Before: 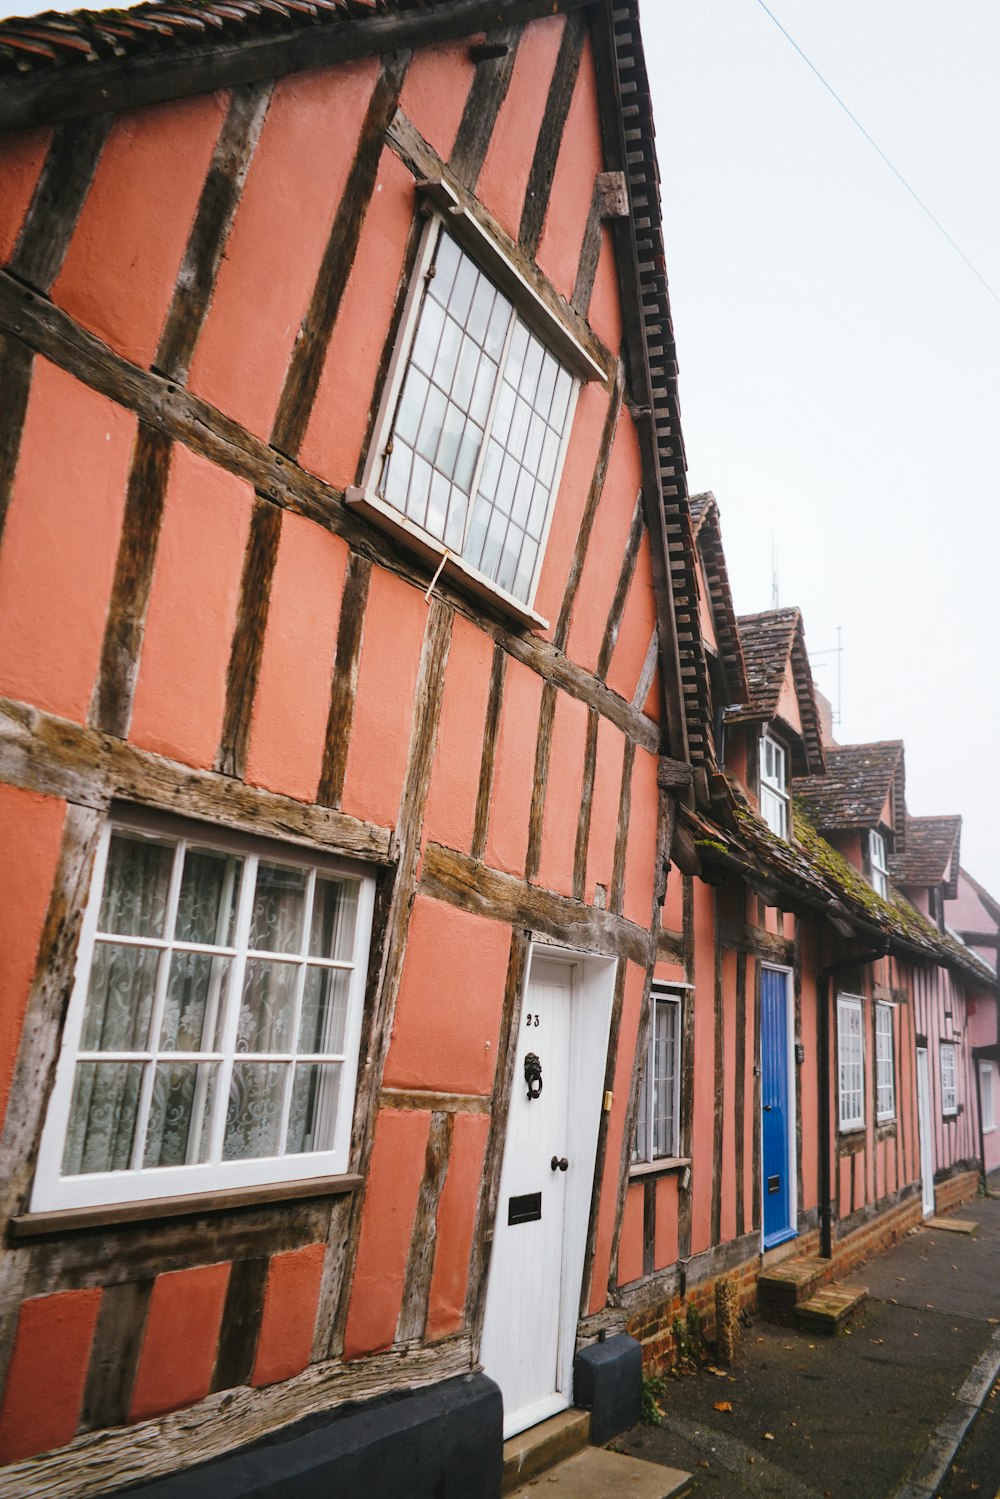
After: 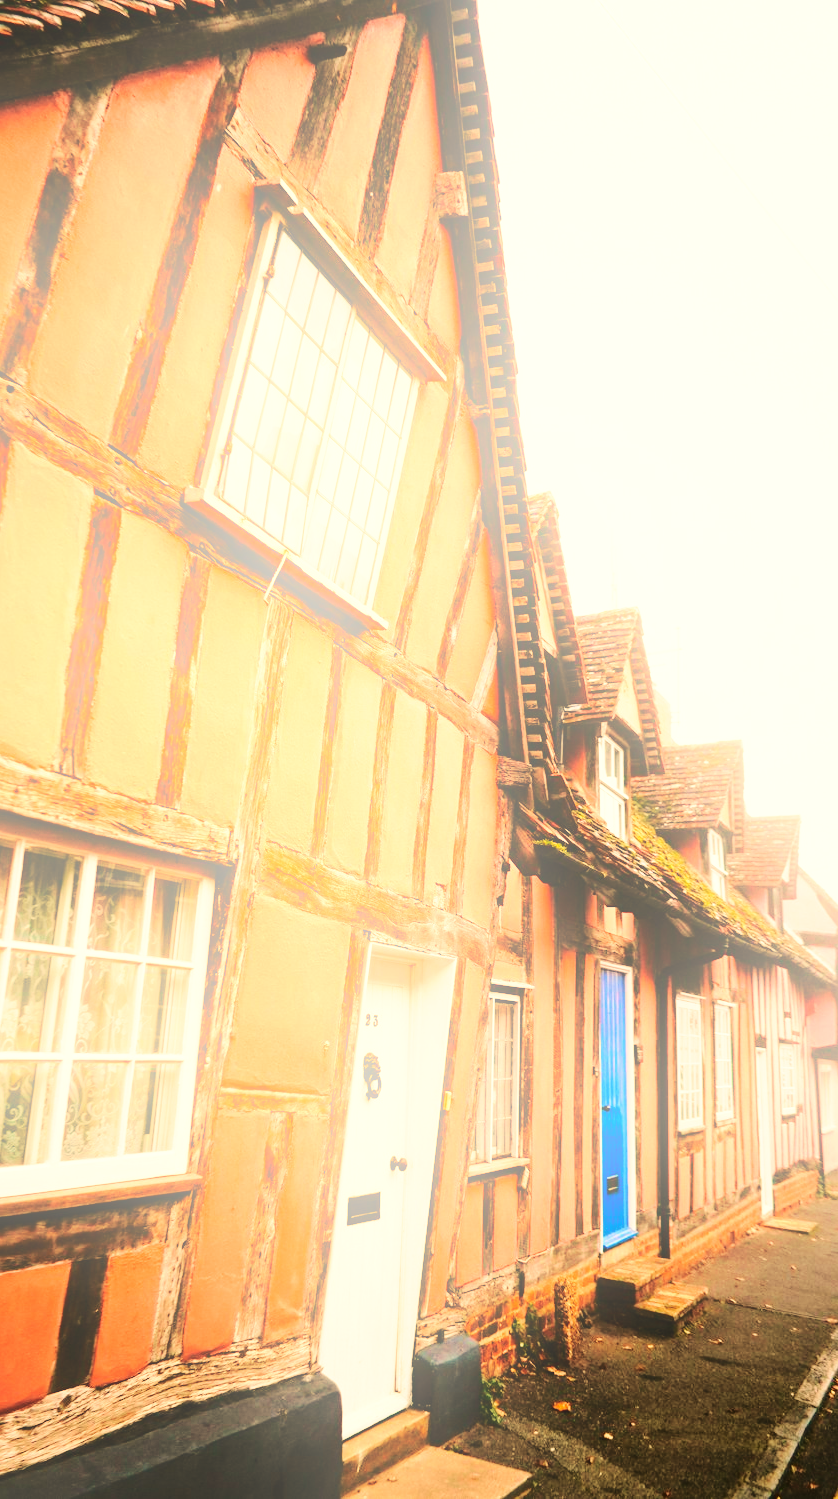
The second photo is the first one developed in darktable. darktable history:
tone curve: curves: ch0 [(0, 0.01) (0.052, 0.045) (0.136, 0.133) (0.275, 0.35) (0.43, 0.54) (0.676, 0.751) (0.89, 0.919) (1, 1)]; ch1 [(0, 0) (0.094, 0.081) (0.285, 0.299) (0.385, 0.403) (0.447, 0.429) (0.495, 0.496) (0.544, 0.552) (0.589, 0.612) (0.722, 0.728) (1, 1)]; ch2 [(0, 0) (0.257, 0.217) (0.43, 0.421) (0.498, 0.507) (0.531, 0.544) (0.56, 0.579) (0.625, 0.642) (1, 1)], color space Lab, independent channels, preserve colors none
crop: left 16.145%
tone equalizer: -8 EV -0.417 EV, -7 EV -0.389 EV, -6 EV -0.333 EV, -5 EV -0.222 EV, -3 EV 0.222 EV, -2 EV 0.333 EV, -1 EV 0.389 EV, +0 EV 0.417 EV, edges refinement/feathering 500, mask exposure compensation -1.57 EV, preserve details no
white balance: red 1.138, green 0.996, blue 0.812
bloom: on, module defaults
velvia: on, module defaults
base curve: curves: ch0 [(0, 0) (0.028, 0.03) (0.121, 0.232) (0.46, 0.748) (0.859, 0.968) (1, 1)], preserve colors none
